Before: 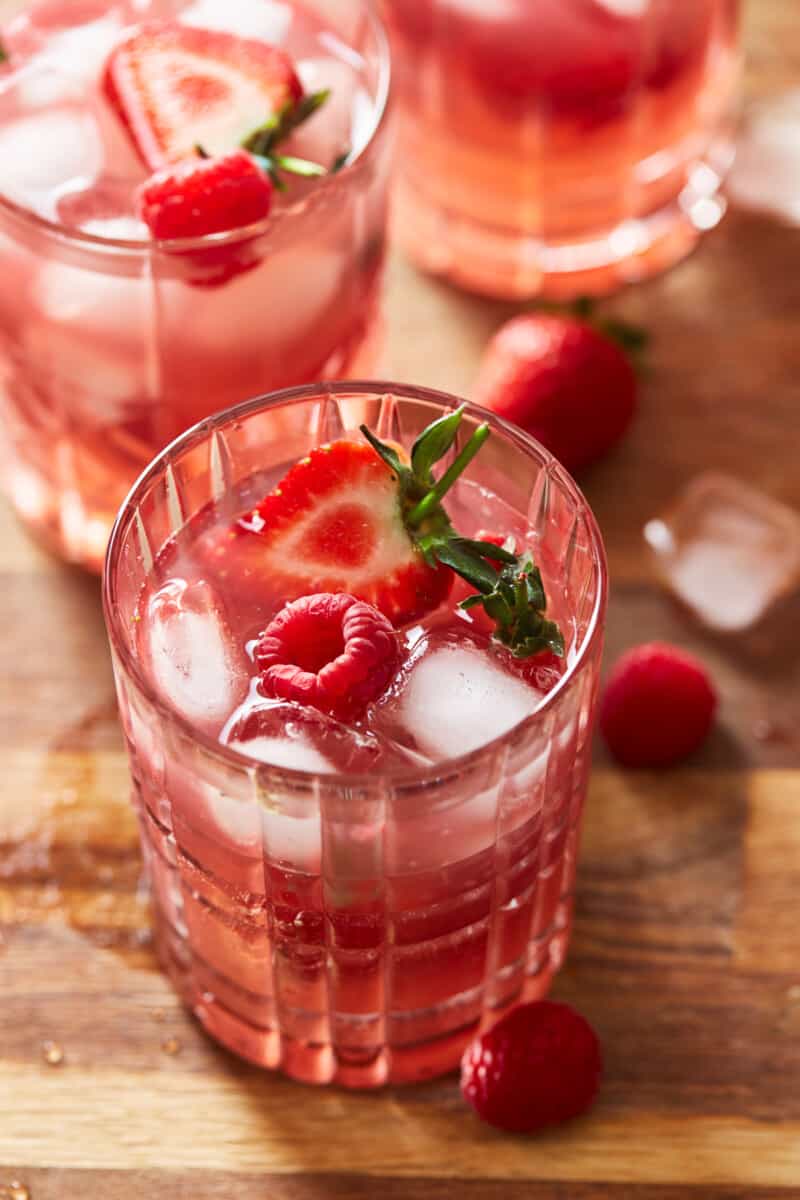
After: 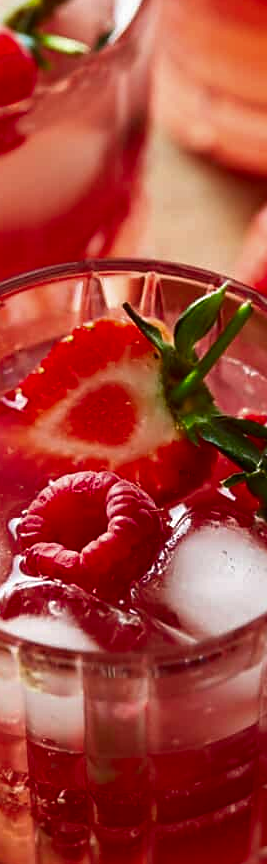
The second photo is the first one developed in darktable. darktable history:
contrast brightness saturation: brightness -0.205, saturation 0.076
sharpen: radius 1.48, amount 0.414, threshold 1.224
crop and rotate: left 29.842%, top 10.179%, right 36.702%, bottom 17.819%
